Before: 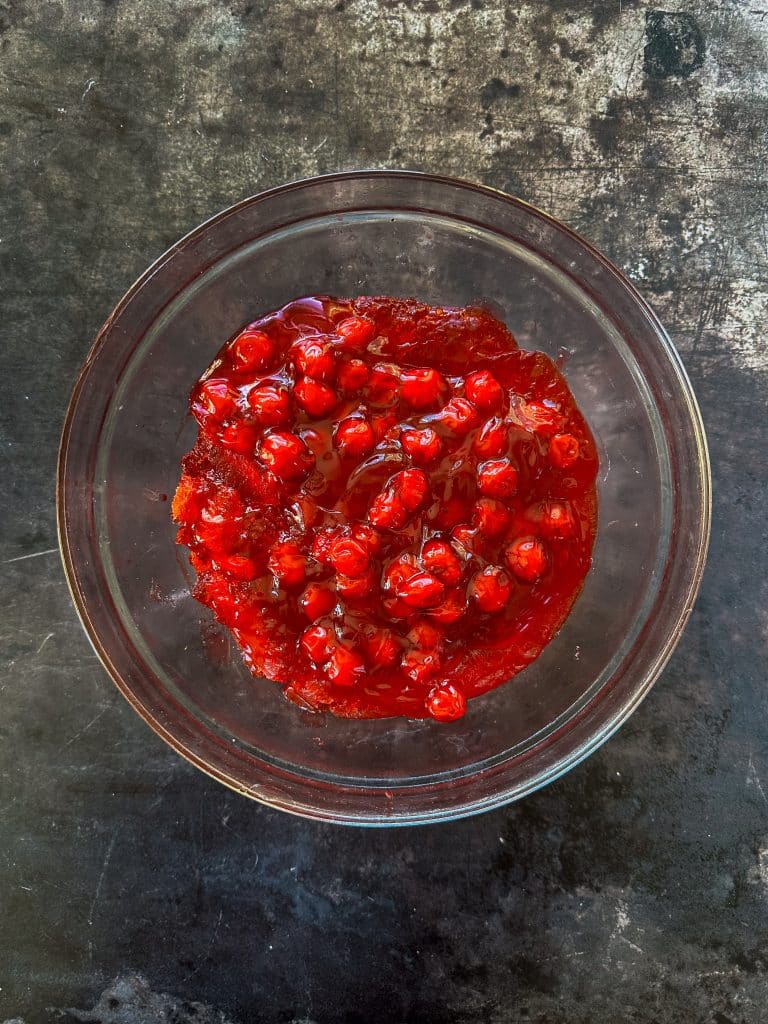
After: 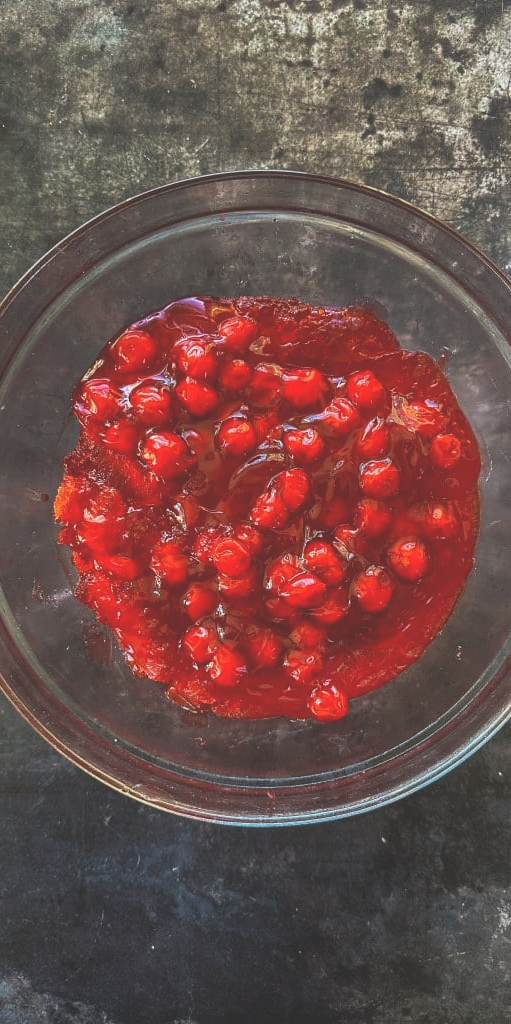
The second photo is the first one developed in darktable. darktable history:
crop: left 15.419%, right 17.914%
exposure: black level correction -0.028, compensate highlight preservation false
